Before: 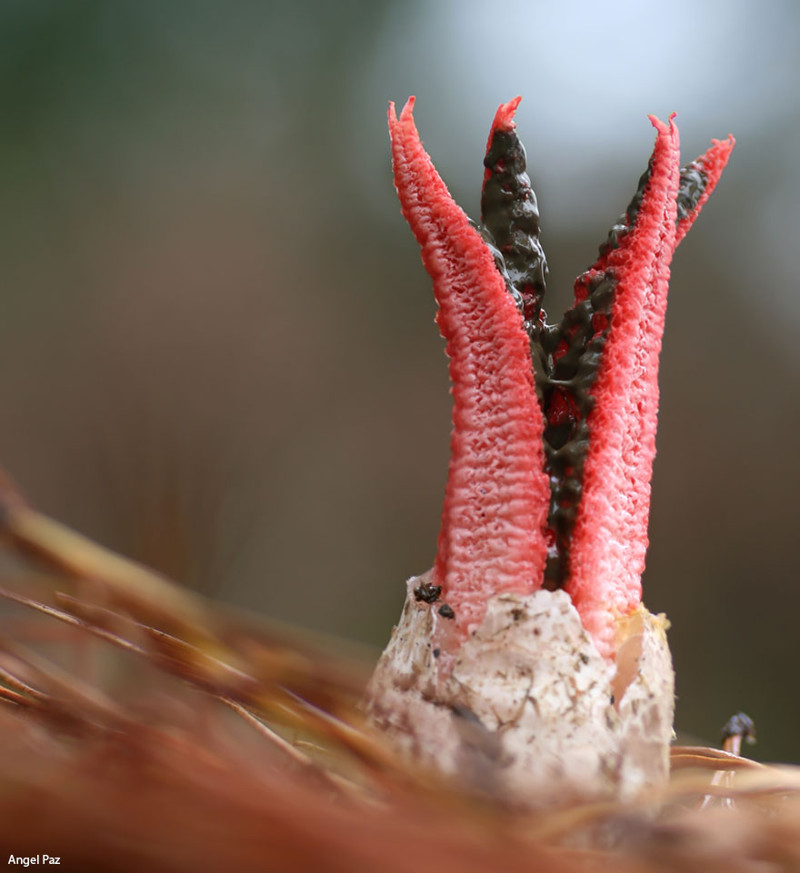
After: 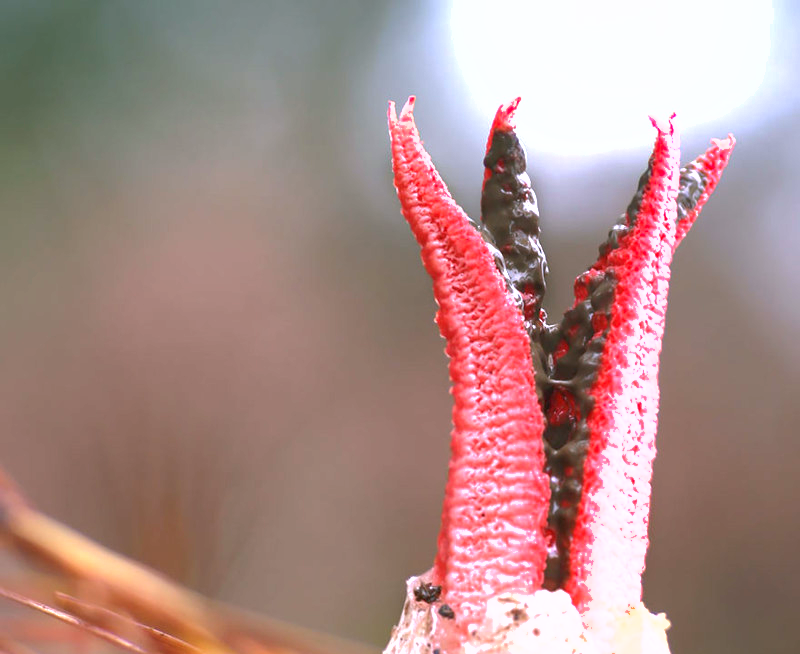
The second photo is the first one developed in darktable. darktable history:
crop: bottom 24.967%
shadows and highlights: on, module defaults
exposure: black level correction 0, exposure 1.3 EV, compensate highlight preservation false
white balance: red 1.066, blue 1.119
